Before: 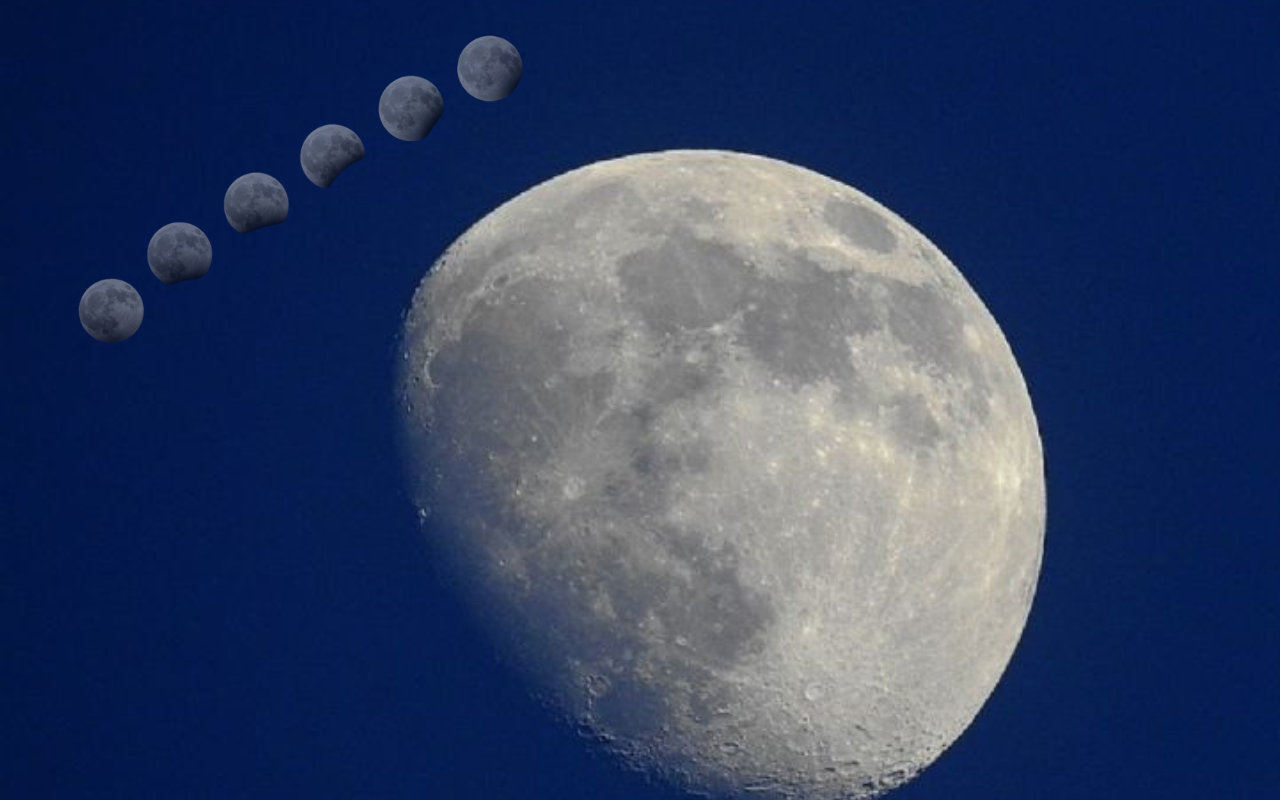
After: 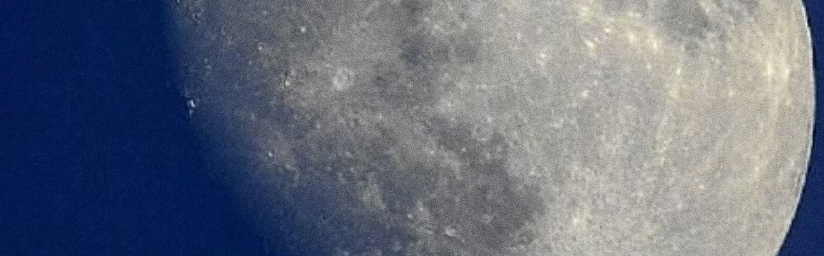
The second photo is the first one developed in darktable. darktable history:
sharpen: on, module defaults
local contrast: on, module defaults
crop: left 18.091%, top 51.13%, right 17.525%, bottom 16.85%
exposure: compensate highlight preservation false
grain: coarseness 9.61 ISO, strength 35.62%
